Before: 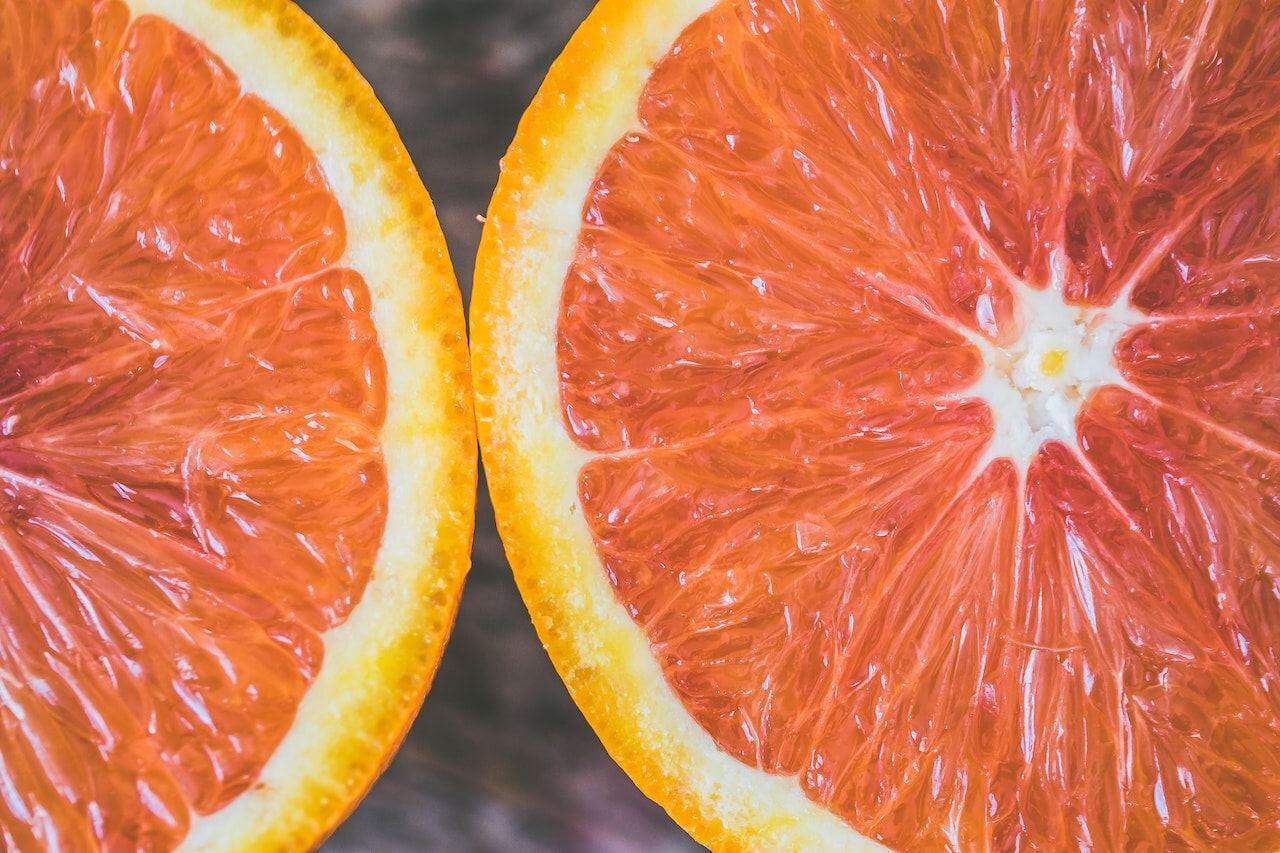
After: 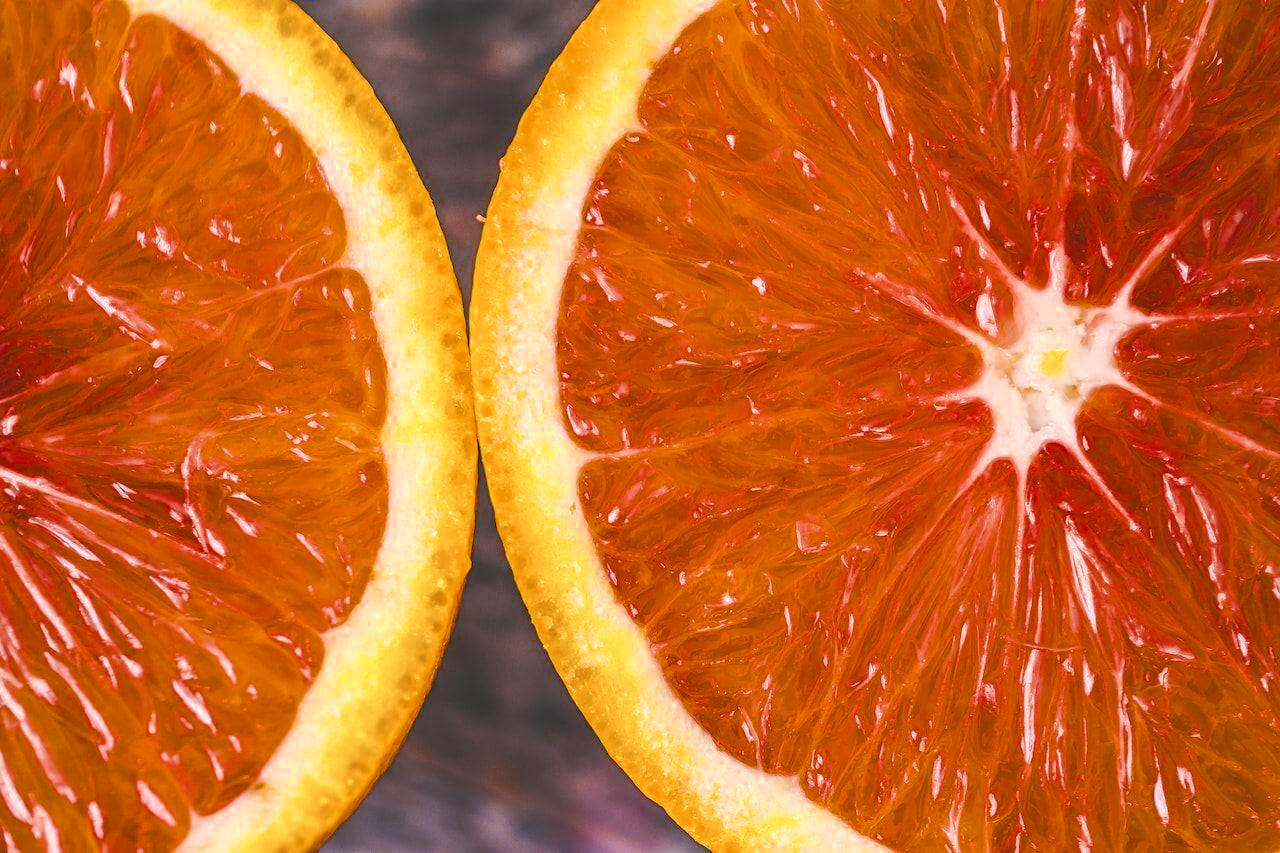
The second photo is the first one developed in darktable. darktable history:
white balance: emerald 1
haze removal: compatibility mode true, adaptive false
color correction: highlights a* 19.59, highlights b* 27.49, shadows a* 3.46, shadows b* -17.28, saturation 0.73
color balance rgb: linear chroma grading › shadows 10%, linear chroma grading › highlights 10%, linear chroma grading › global chroma 15%, linear chroma grading › mid-tones 15%, perceptual saturation grading › global saturation 40%, perceptual saturation grading › highlights -25%, perceptual saturation grading › mid-tones 35%, perceptual saturation grading › shadows 35%, perceptual brilliance grading › global brilliance 11.29%, global vibrance 11.29%
color zones: curves: ch0 [(0, 0.5) (0.125, 0.4) (0.25, 0.5) (0.375, 0.4) (0.5, 0.4) (0.625, 0.35) (0.75, 0.35) (0.875, 0.5)]; ch1 [(0, 0.35) (0.125, 0.45) (0.25, 0.35) (0.375, 0.35) (0.5, 0.35) (0.625, 0.35) (0.75, 0.45) (0.875, 0.35)]; ch2 [(0, 0.6) (0.125, 0.5) (0.25, 0.5) (0.375, 0.6) (0.5, 0.6) (0.625, 0.5) (0.75, 0.5) (0.875, 0.5)]
